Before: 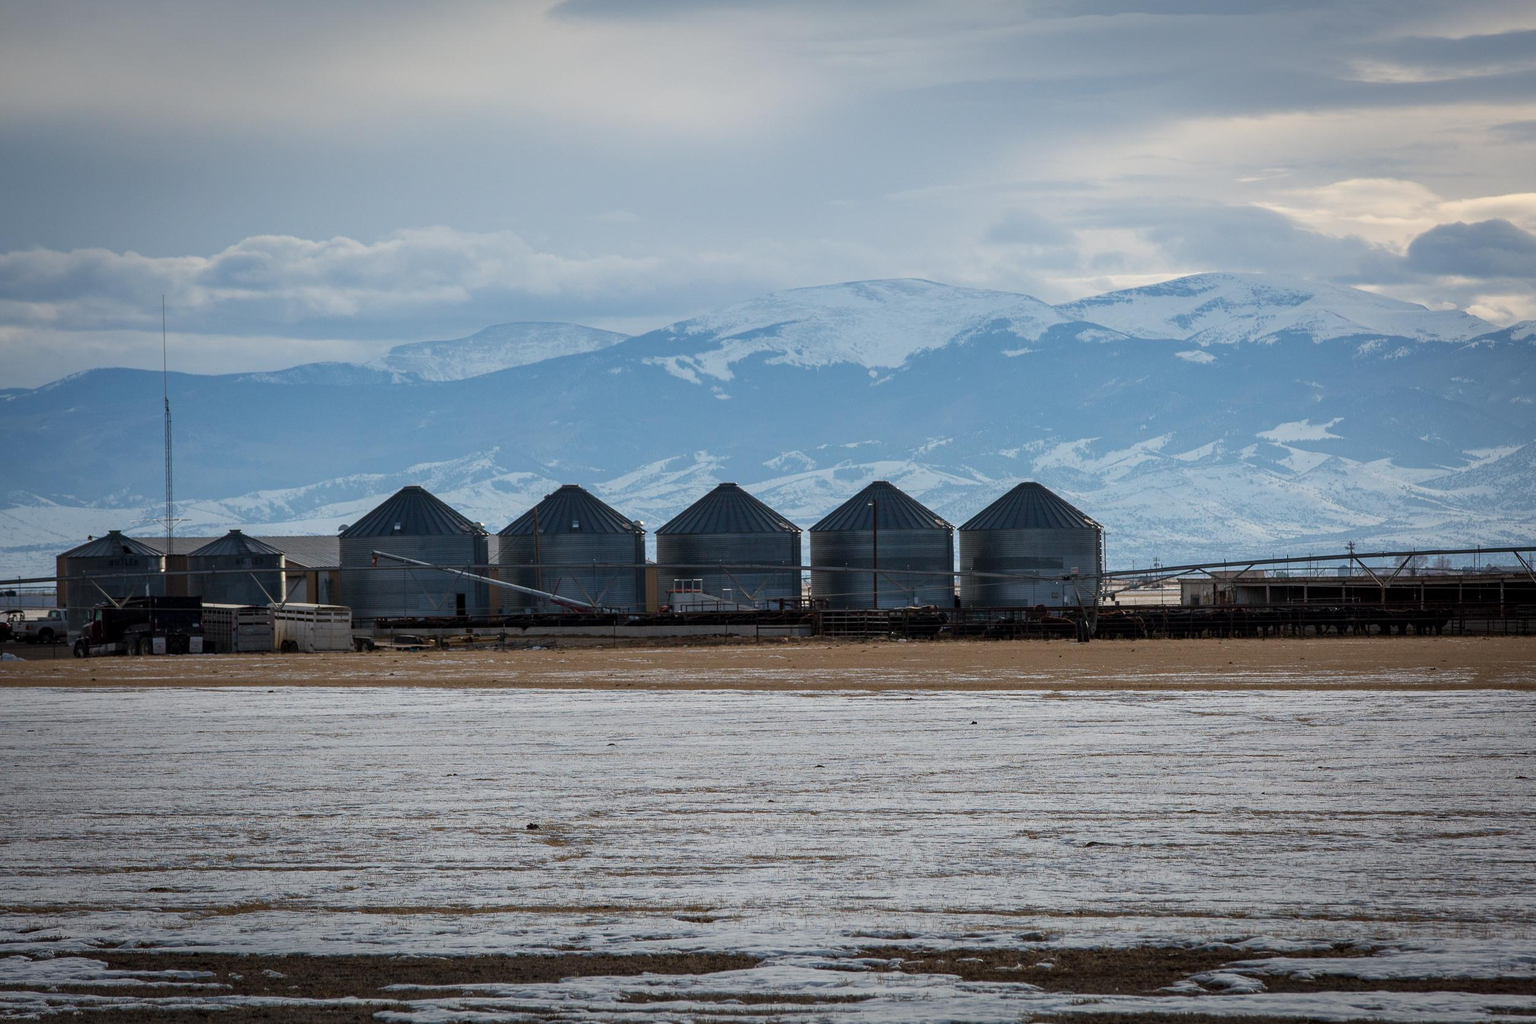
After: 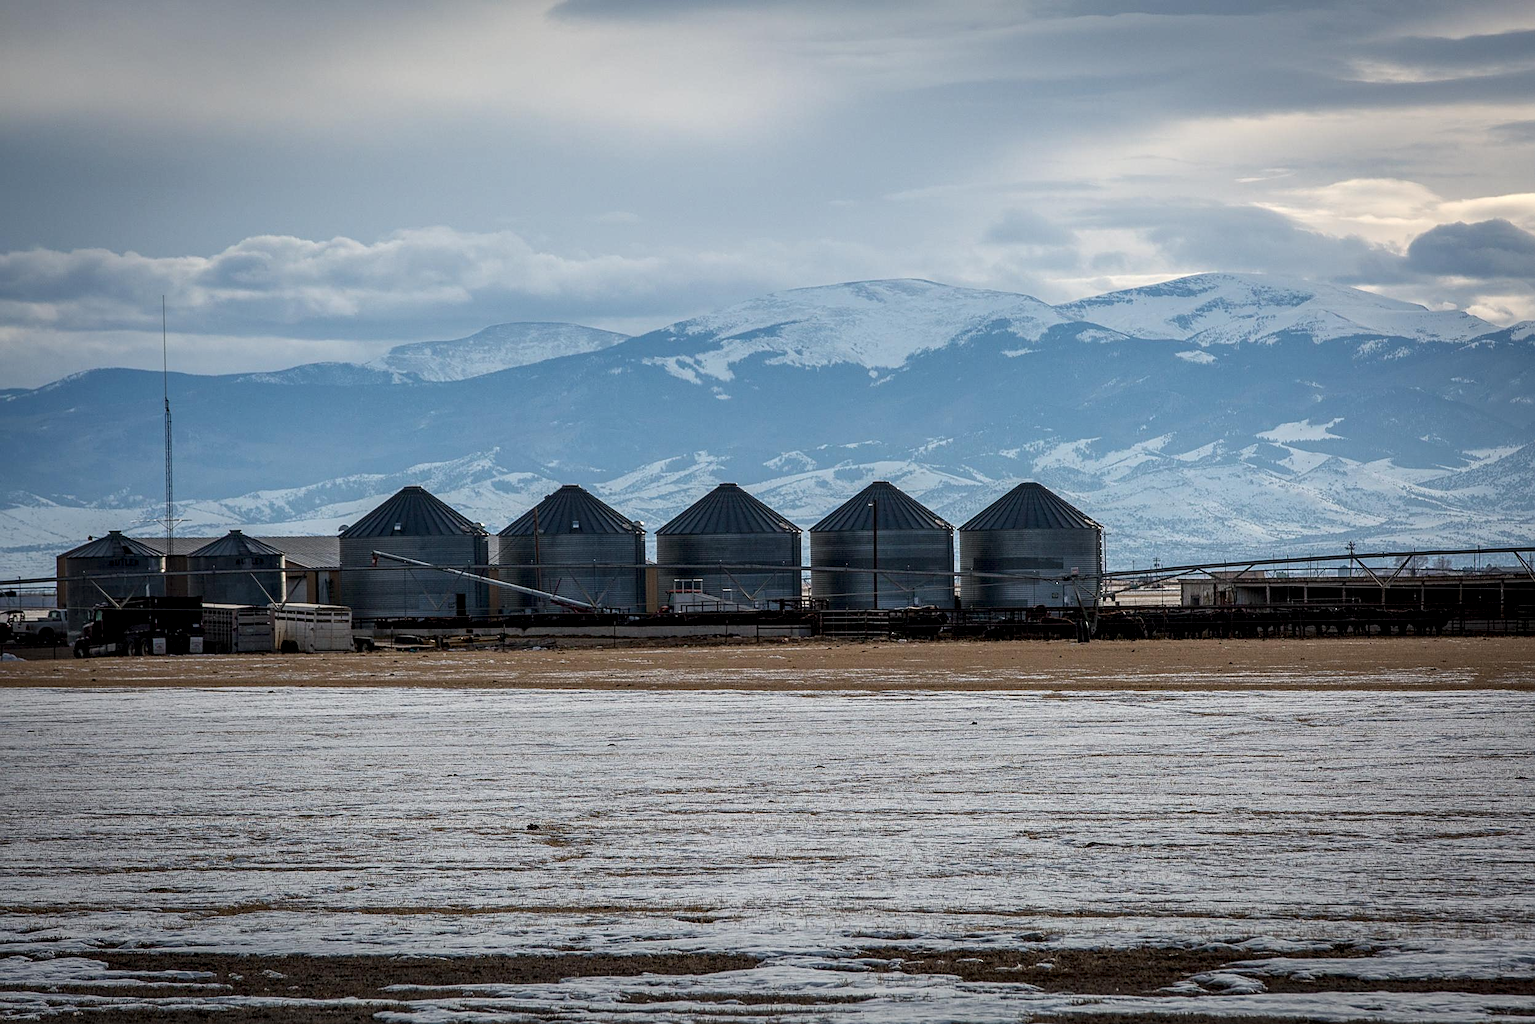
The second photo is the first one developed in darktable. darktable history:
sharpen: on, module defaults
local contrast: highlights 62%, detail 143%, midtone range 0.43
